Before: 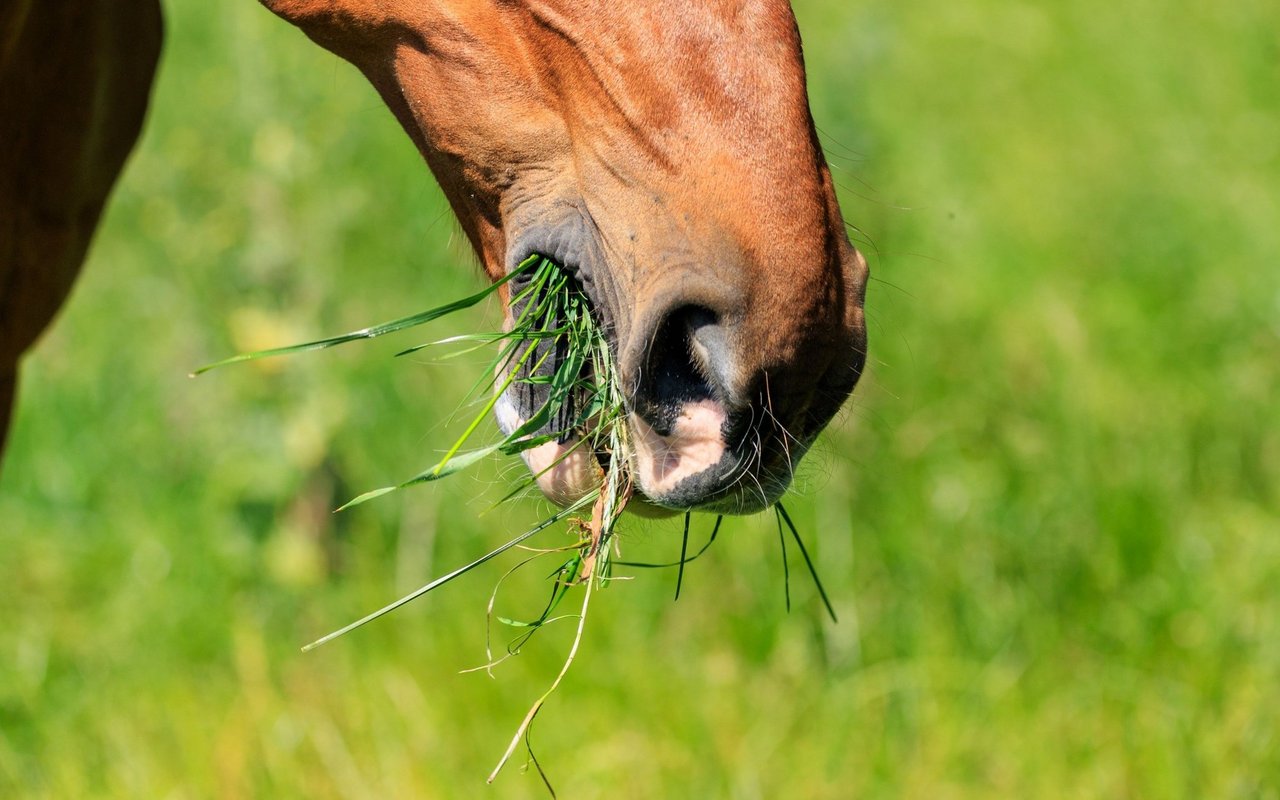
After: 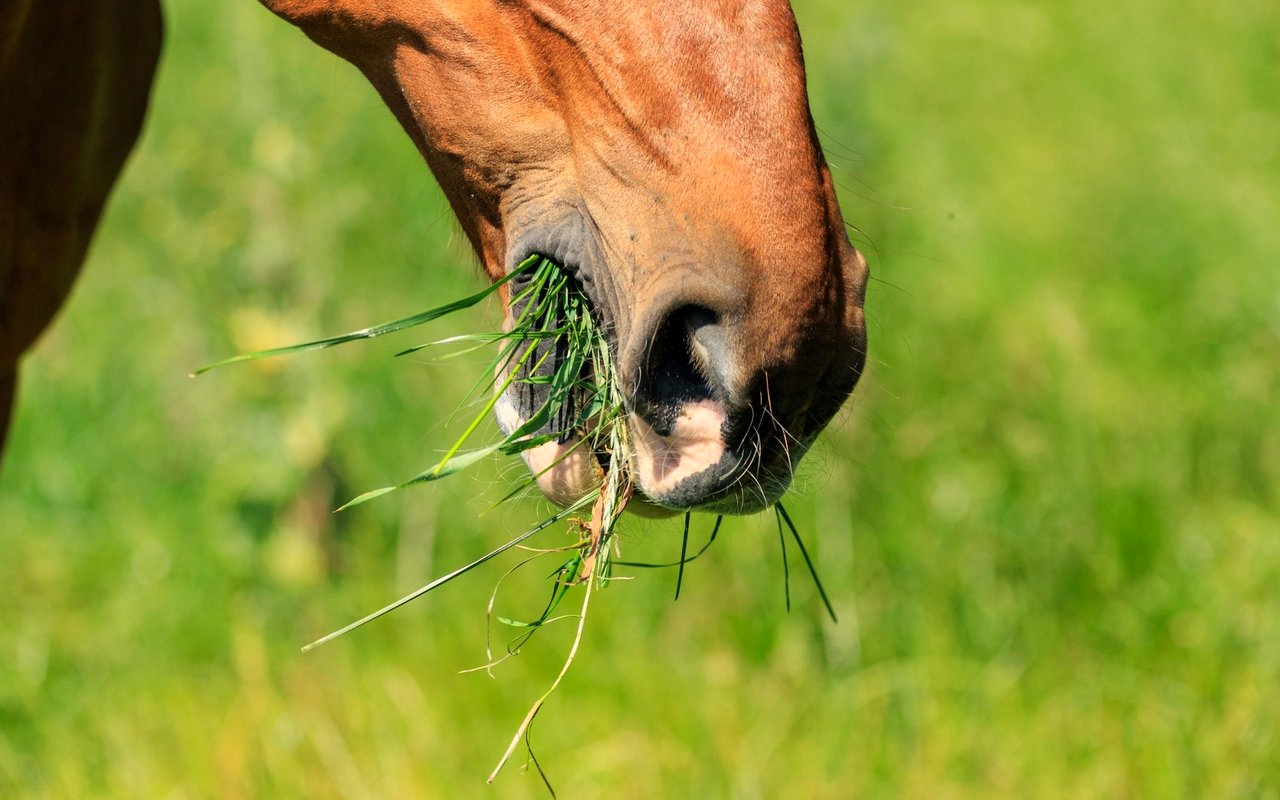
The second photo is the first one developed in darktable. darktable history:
exposure: compensate highlight preservation false
white balance: red 1.029, blue 0.92
tone equalizer: on, module defaults
